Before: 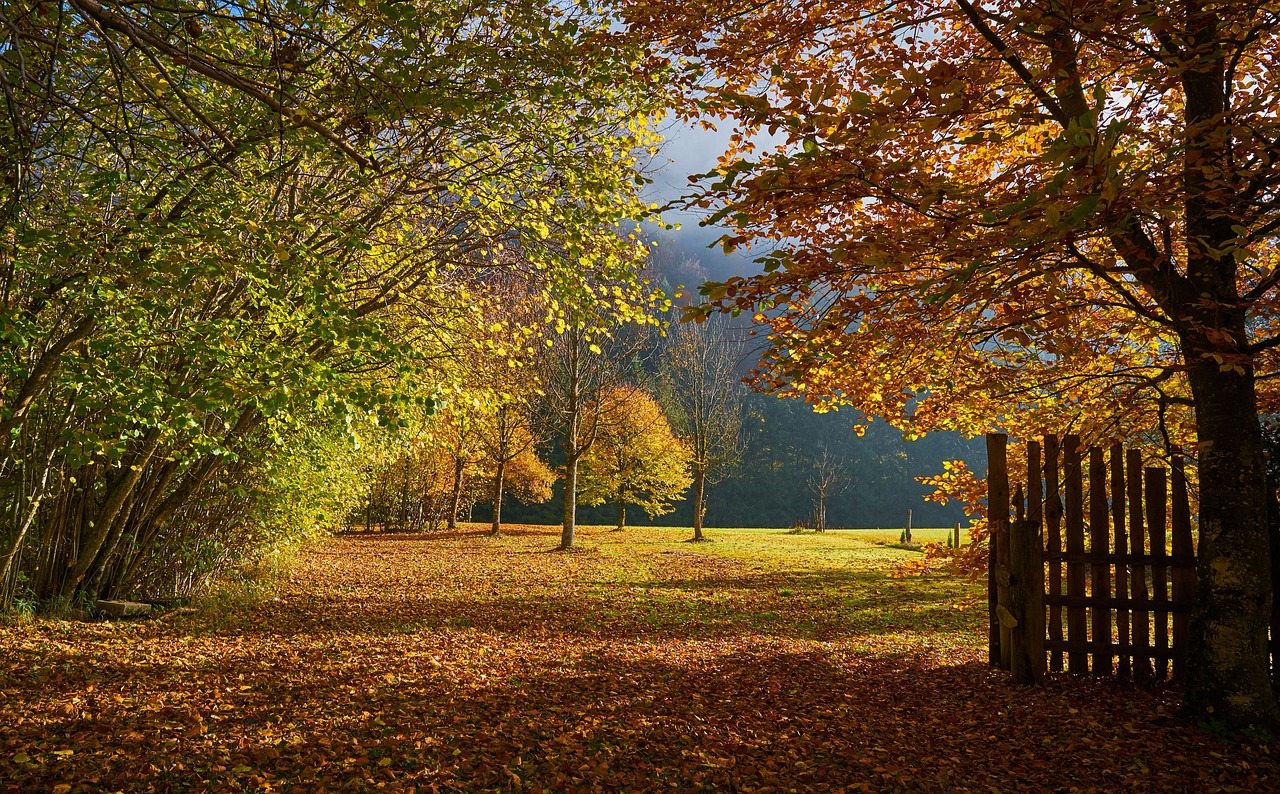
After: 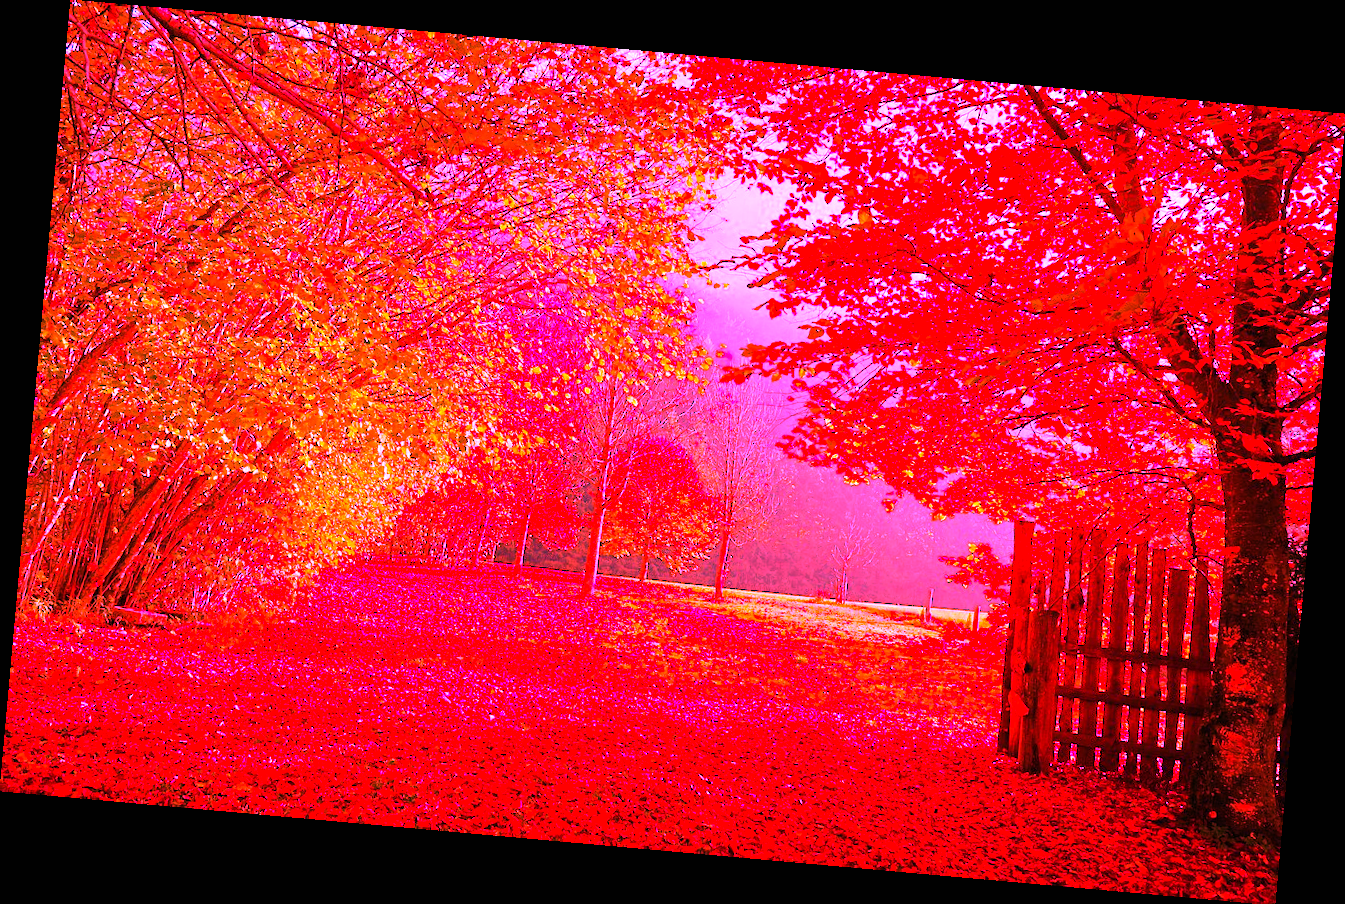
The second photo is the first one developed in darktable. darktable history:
white balance: red 4.26, blue 1.802
rotate and perspective: rotation 5.12°, automatic cropping off
color balance: contrast 10%
exposure: black level correction 0, exposure 0.7 EV, compensate exposure bias true, compensate highlight preservation false
